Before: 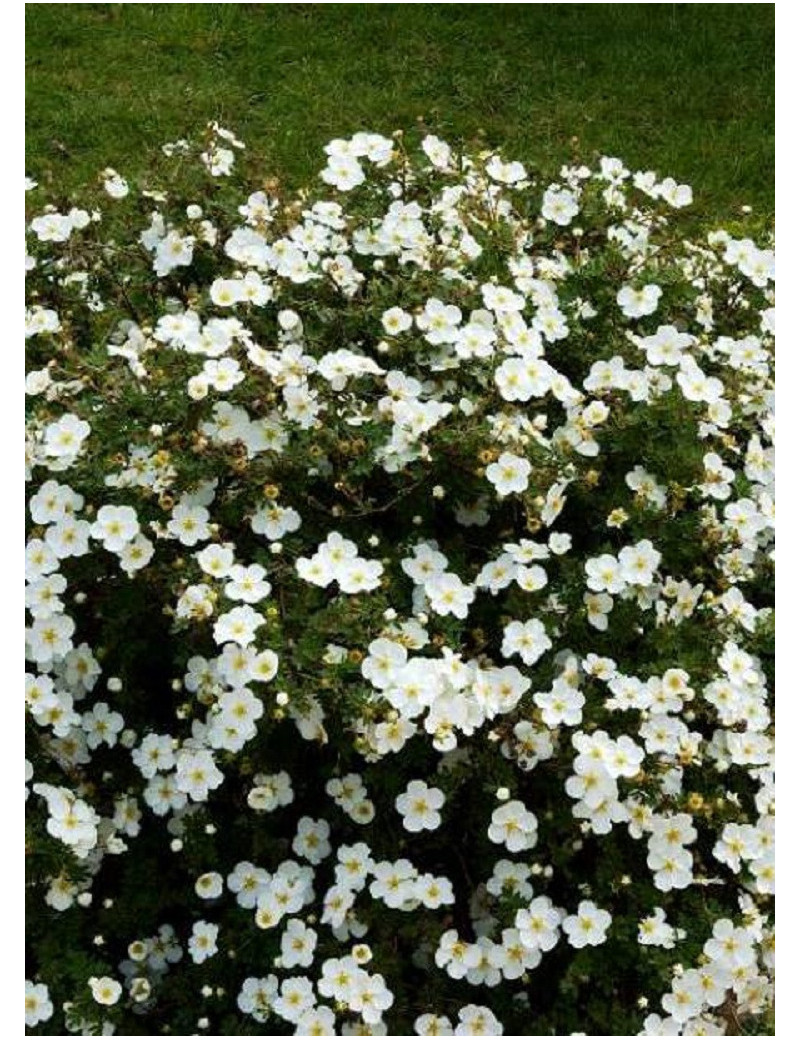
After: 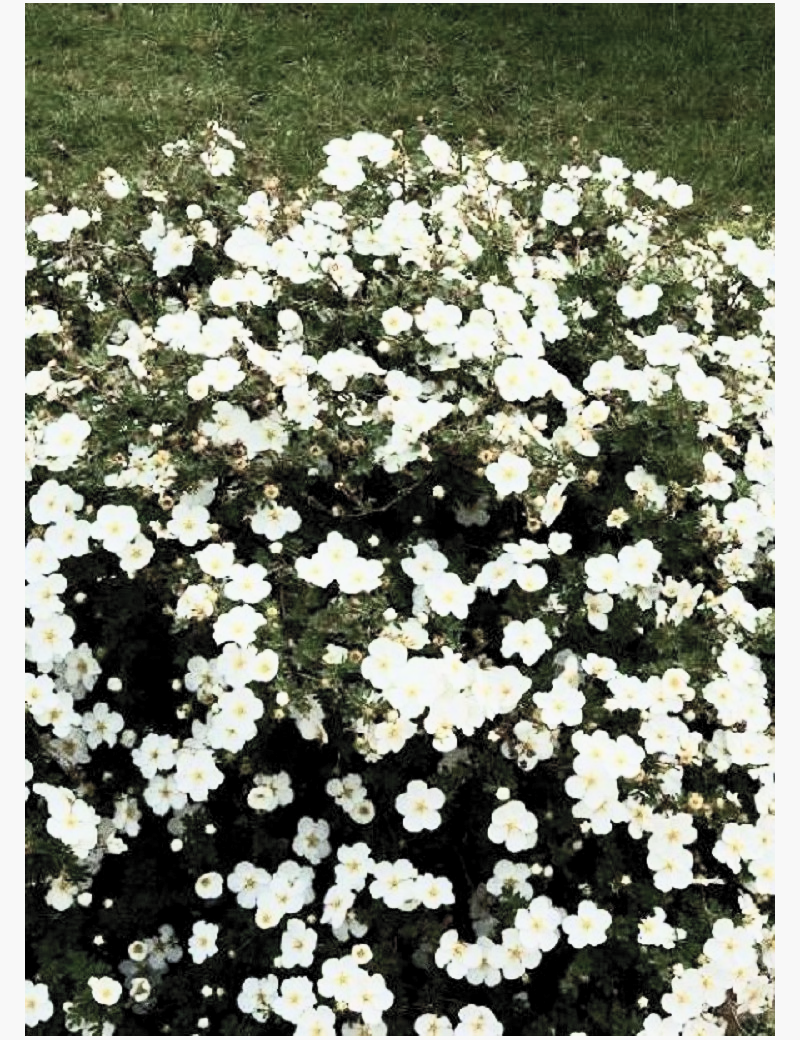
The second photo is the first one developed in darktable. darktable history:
filmic rgb: black relative exposure -8.79 EV, white relative exposure 4.98 EV, threshold 3 EV, target black luminance 0%, hardness 3.77, latitude 66.33%, contrast 0.822, shadows ↔ highlights balance 20%, color science v5 (2021), contrast in shadows safe, contrast in highlights safe, enable highlight reconstruction true
contrast brightness saturation: contrast 0.57, brightness 0.57, saturation -0.34
